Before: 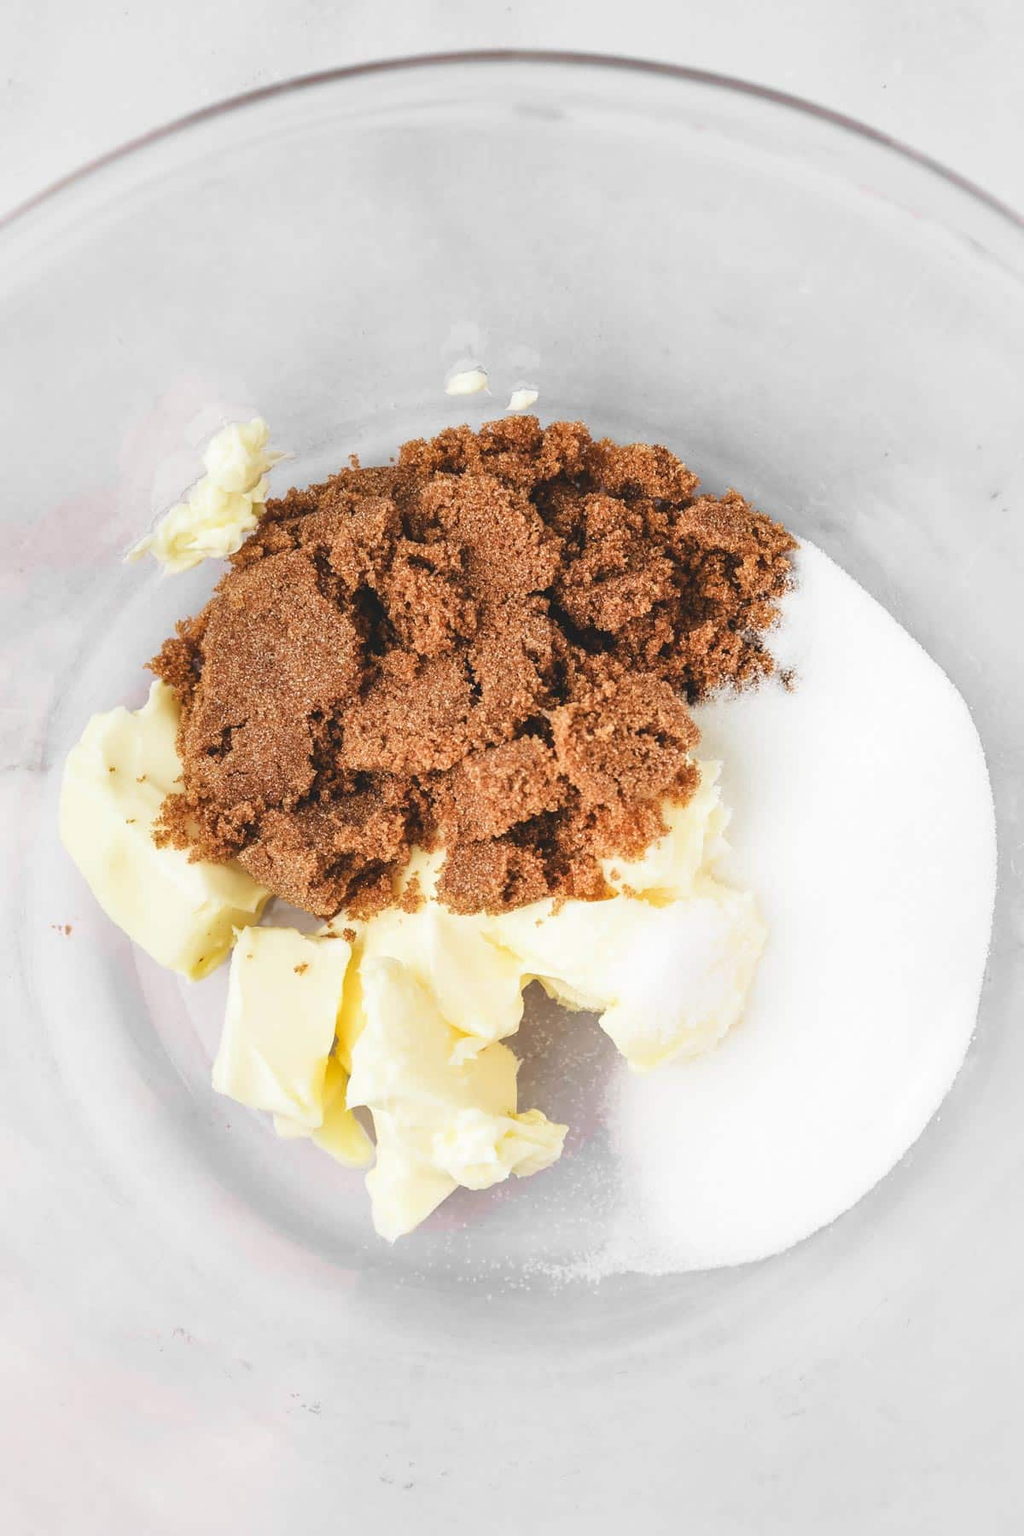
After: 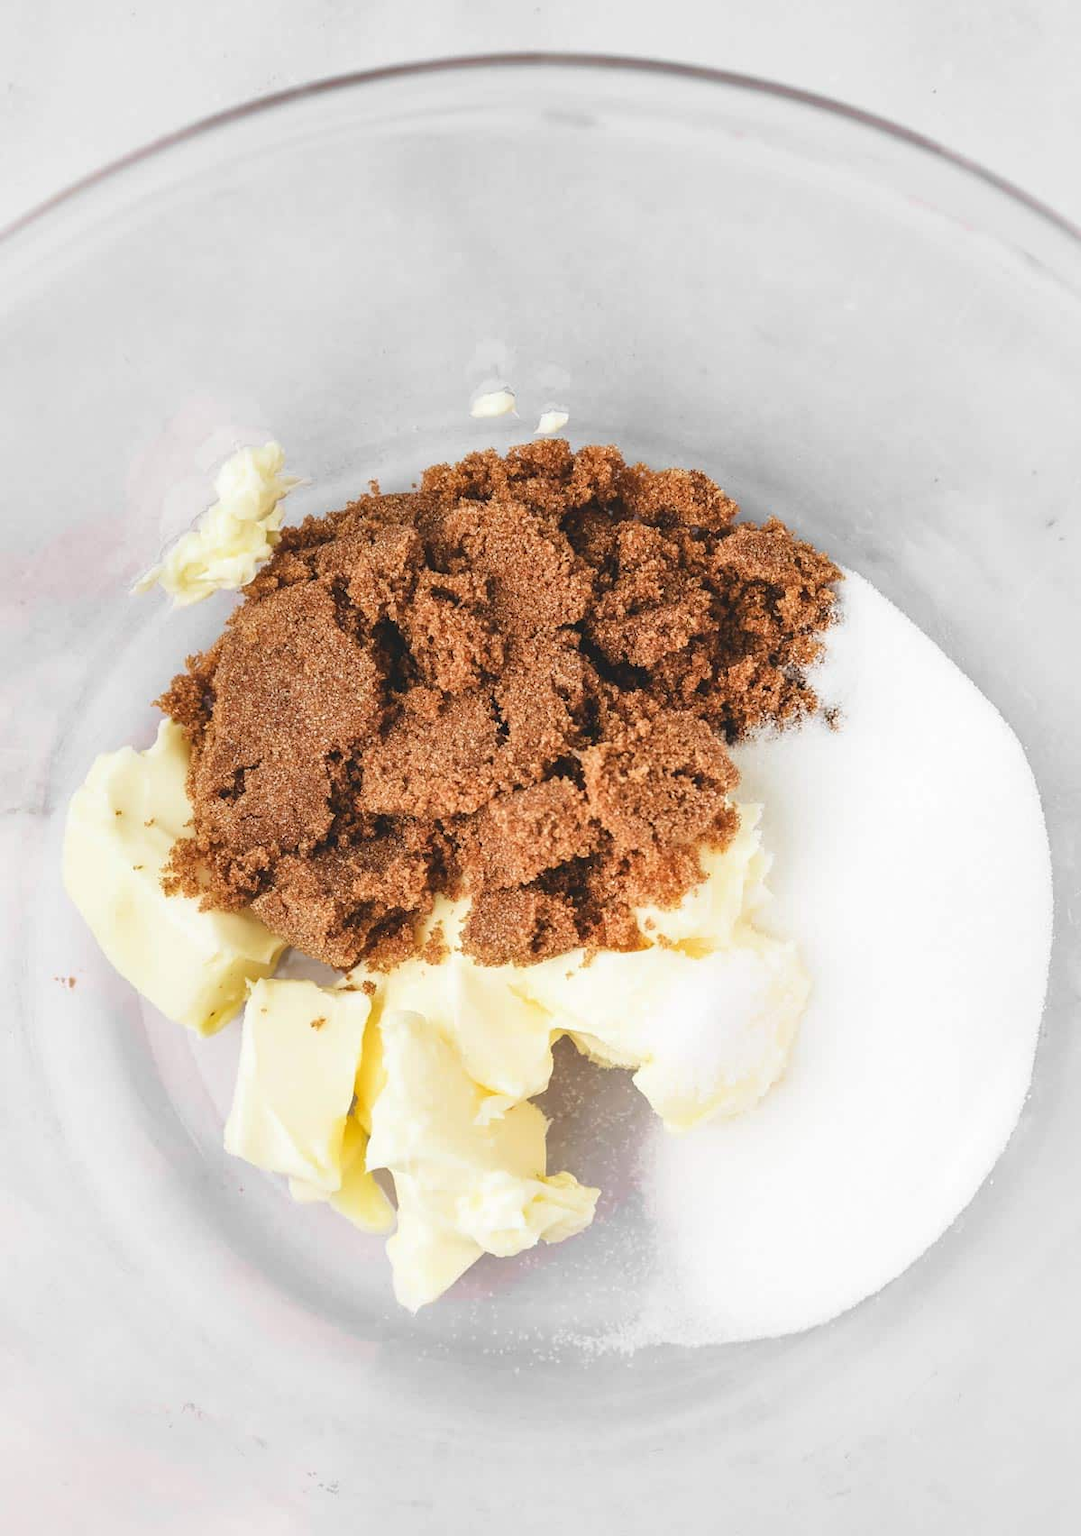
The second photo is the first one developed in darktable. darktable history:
crop and rotate: top 0.008%, bottom 5.279%
